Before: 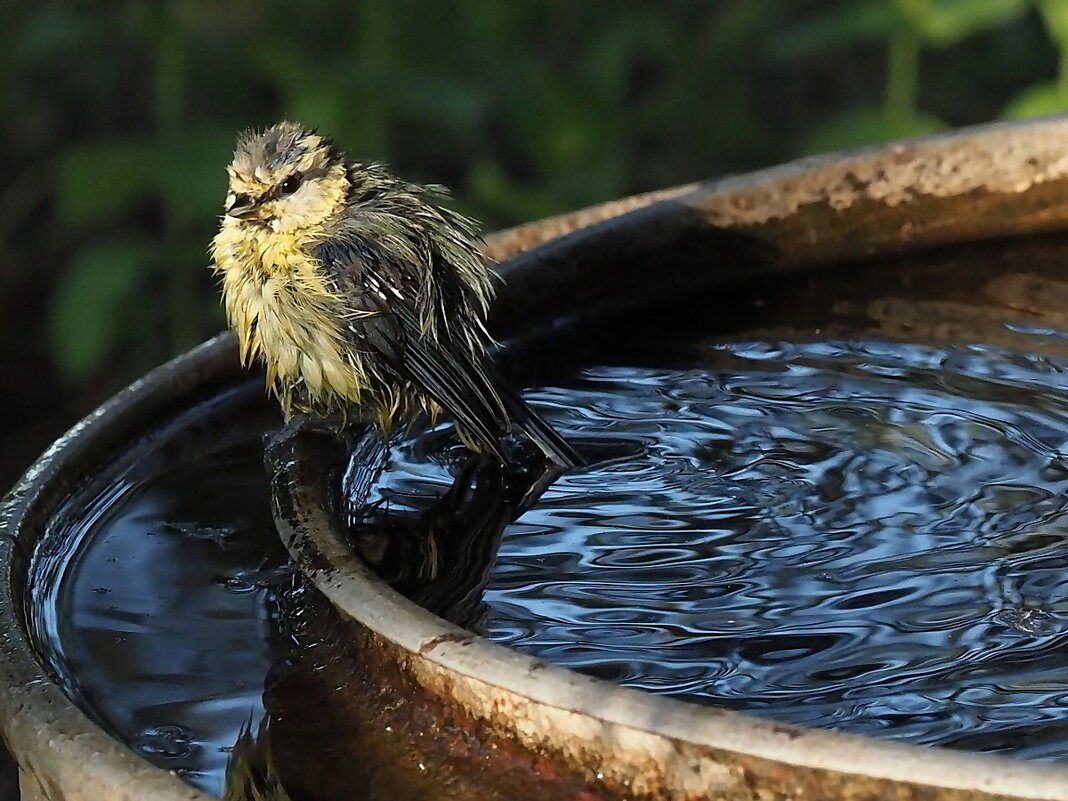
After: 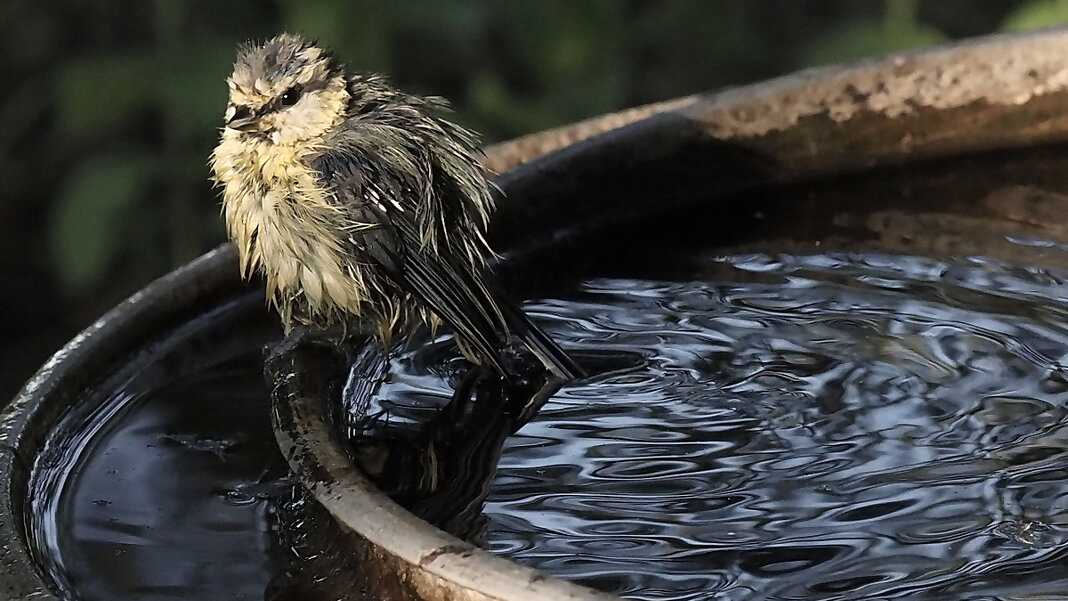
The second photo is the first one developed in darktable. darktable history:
crop: top 11.016%, bottom 13.874%
color correction: highlights a* 5.52, highlights b* 5.18, saturation 0.63
